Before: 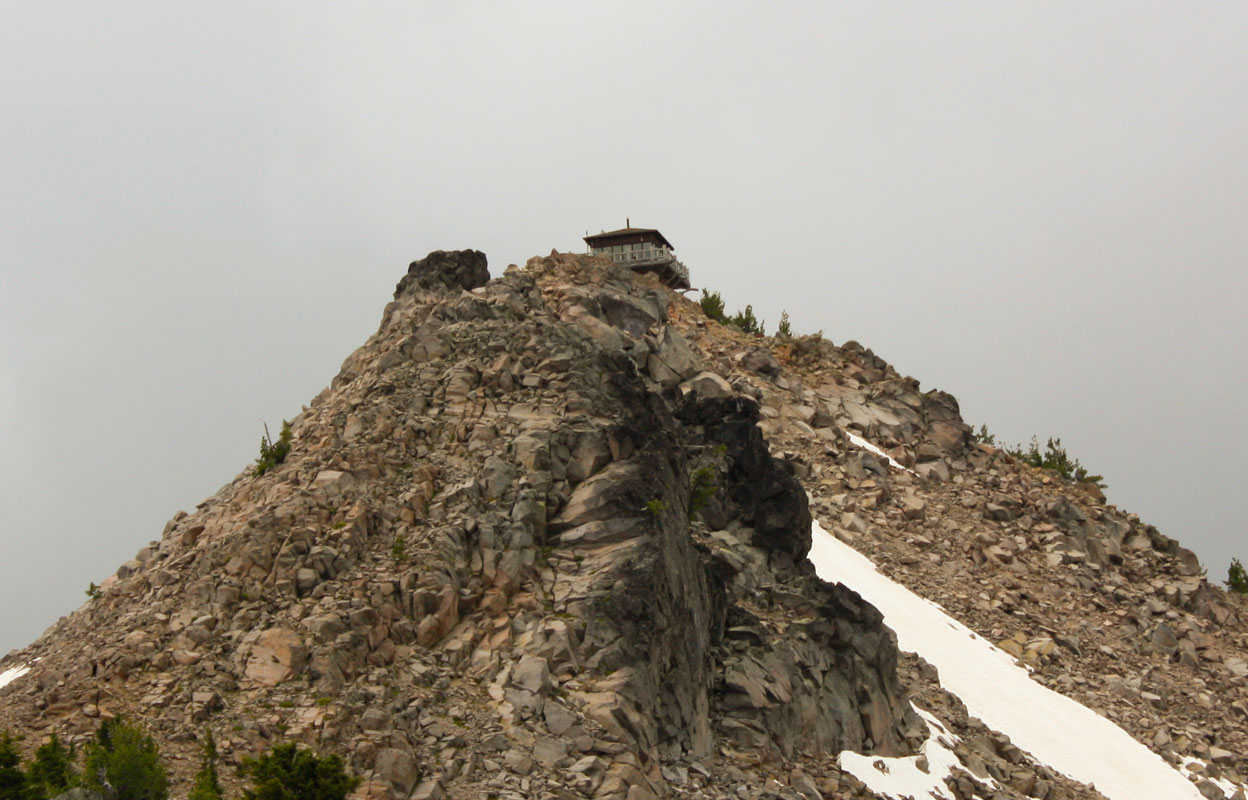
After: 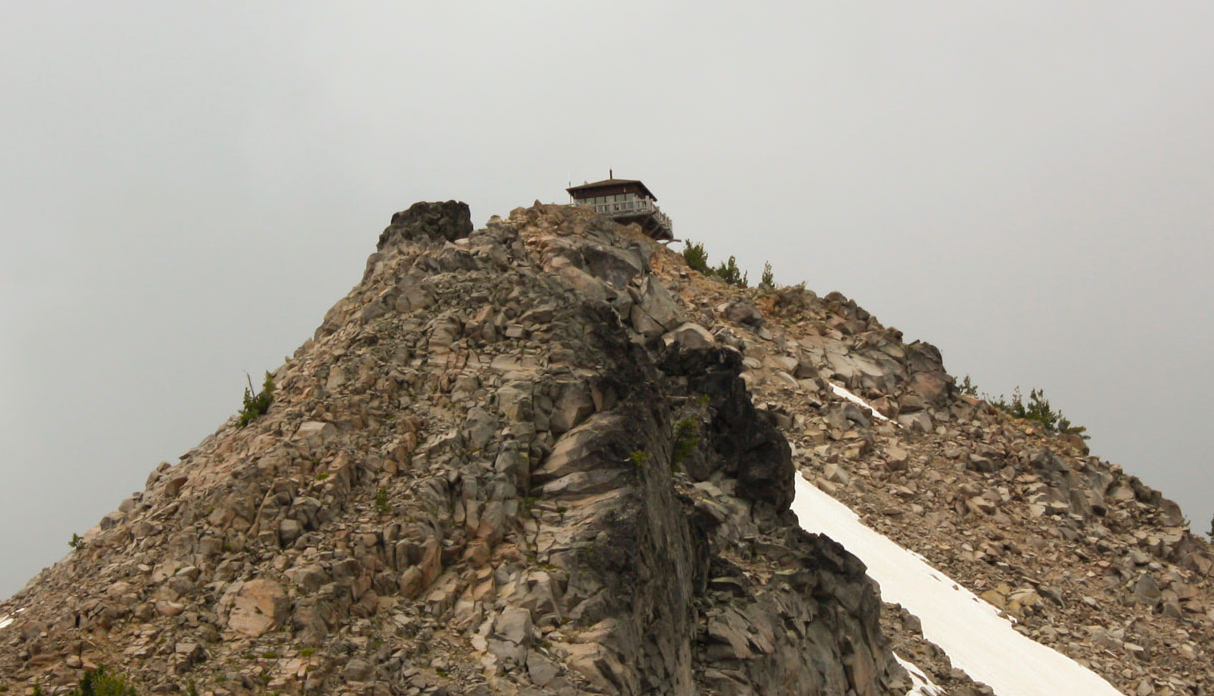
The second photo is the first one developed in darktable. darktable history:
crop: left 1.439%, top 6.139%, right 1.273%, bottom 6.777%
